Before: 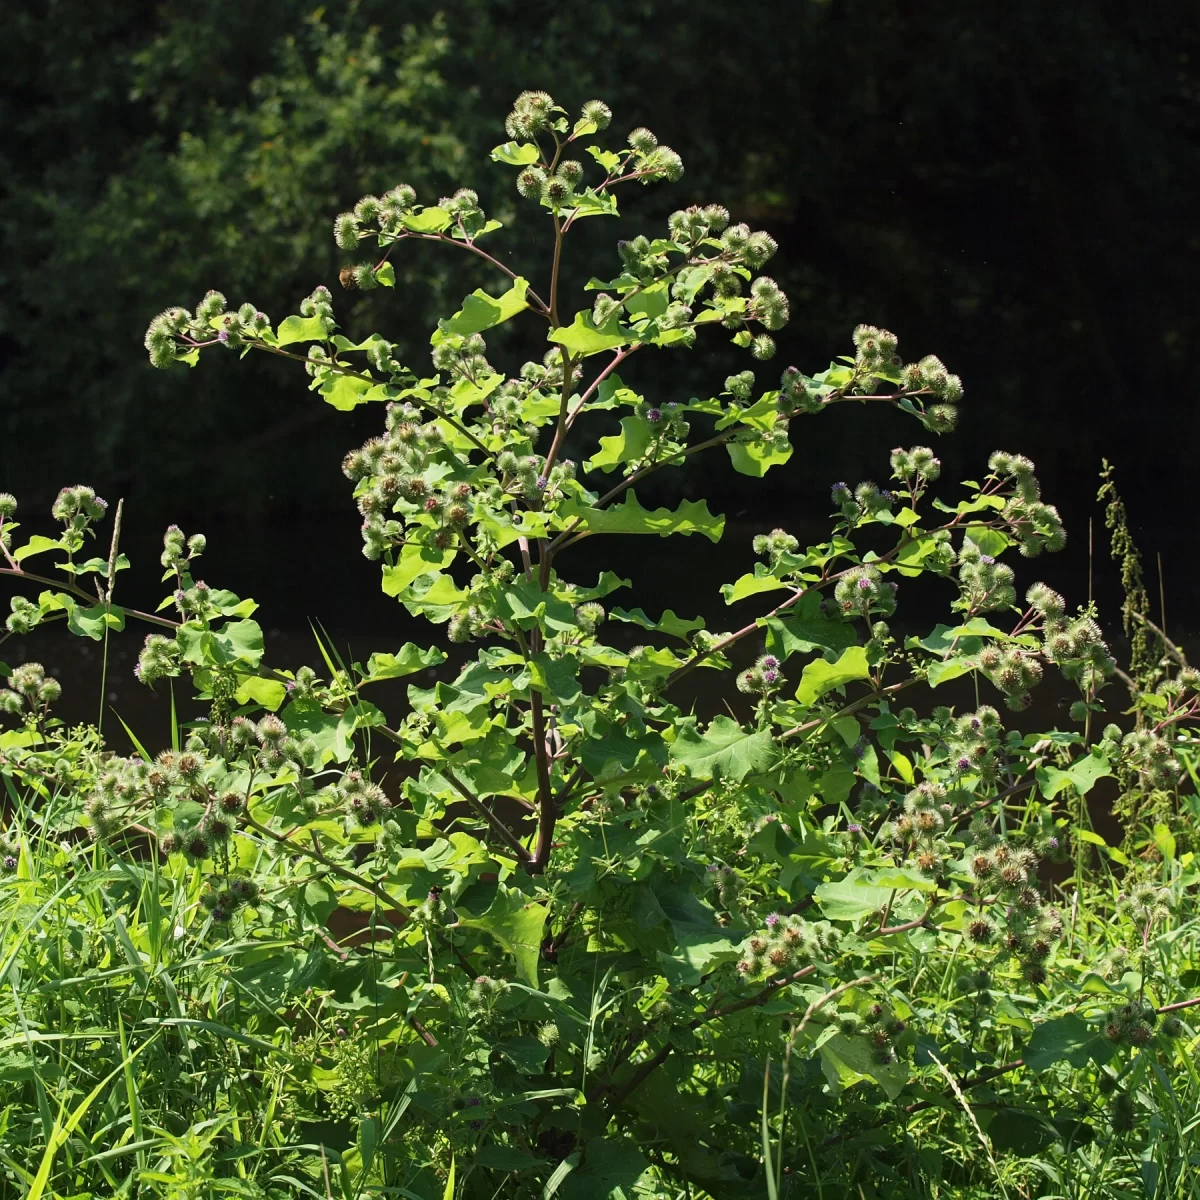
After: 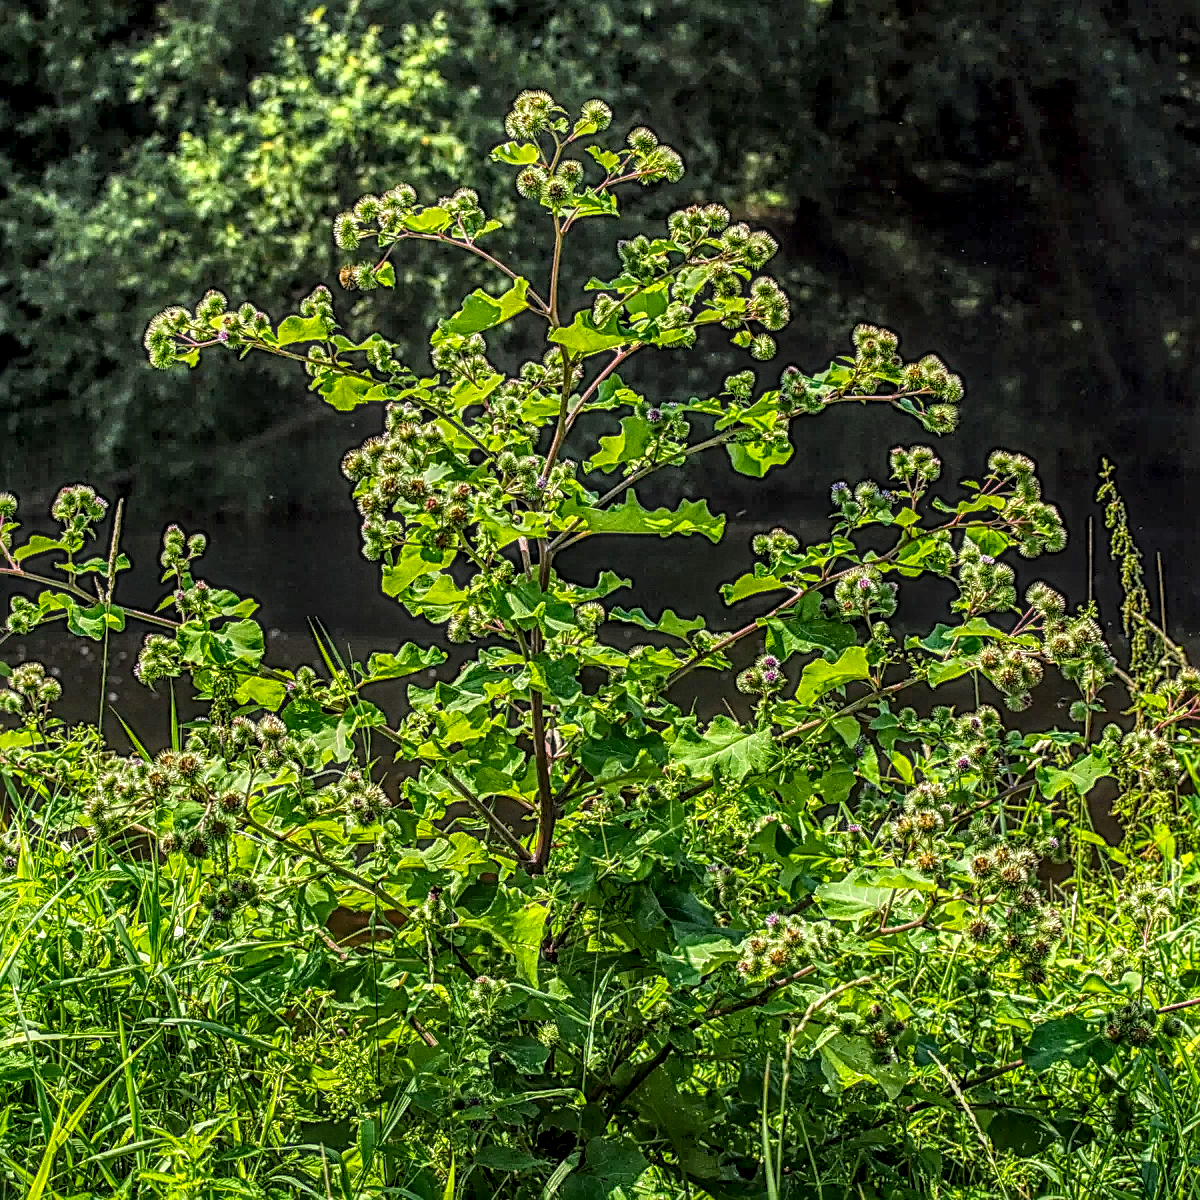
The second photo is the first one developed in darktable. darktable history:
local contrast: highlights 0%, shadows 0%, detail 300%, midtone range 0.3
sharpen: radius 2.817, amount 0.715
color balance rgb: perceptual saturation grading › global saturation 25%, perceptual brilliance grading › mid-tones 10%, perceptual brilliance grading › shadows 15%, global vibrance 20%
grain: on, module defaults
shadows and highlights: low approximation 0.01, soften with gaussian
